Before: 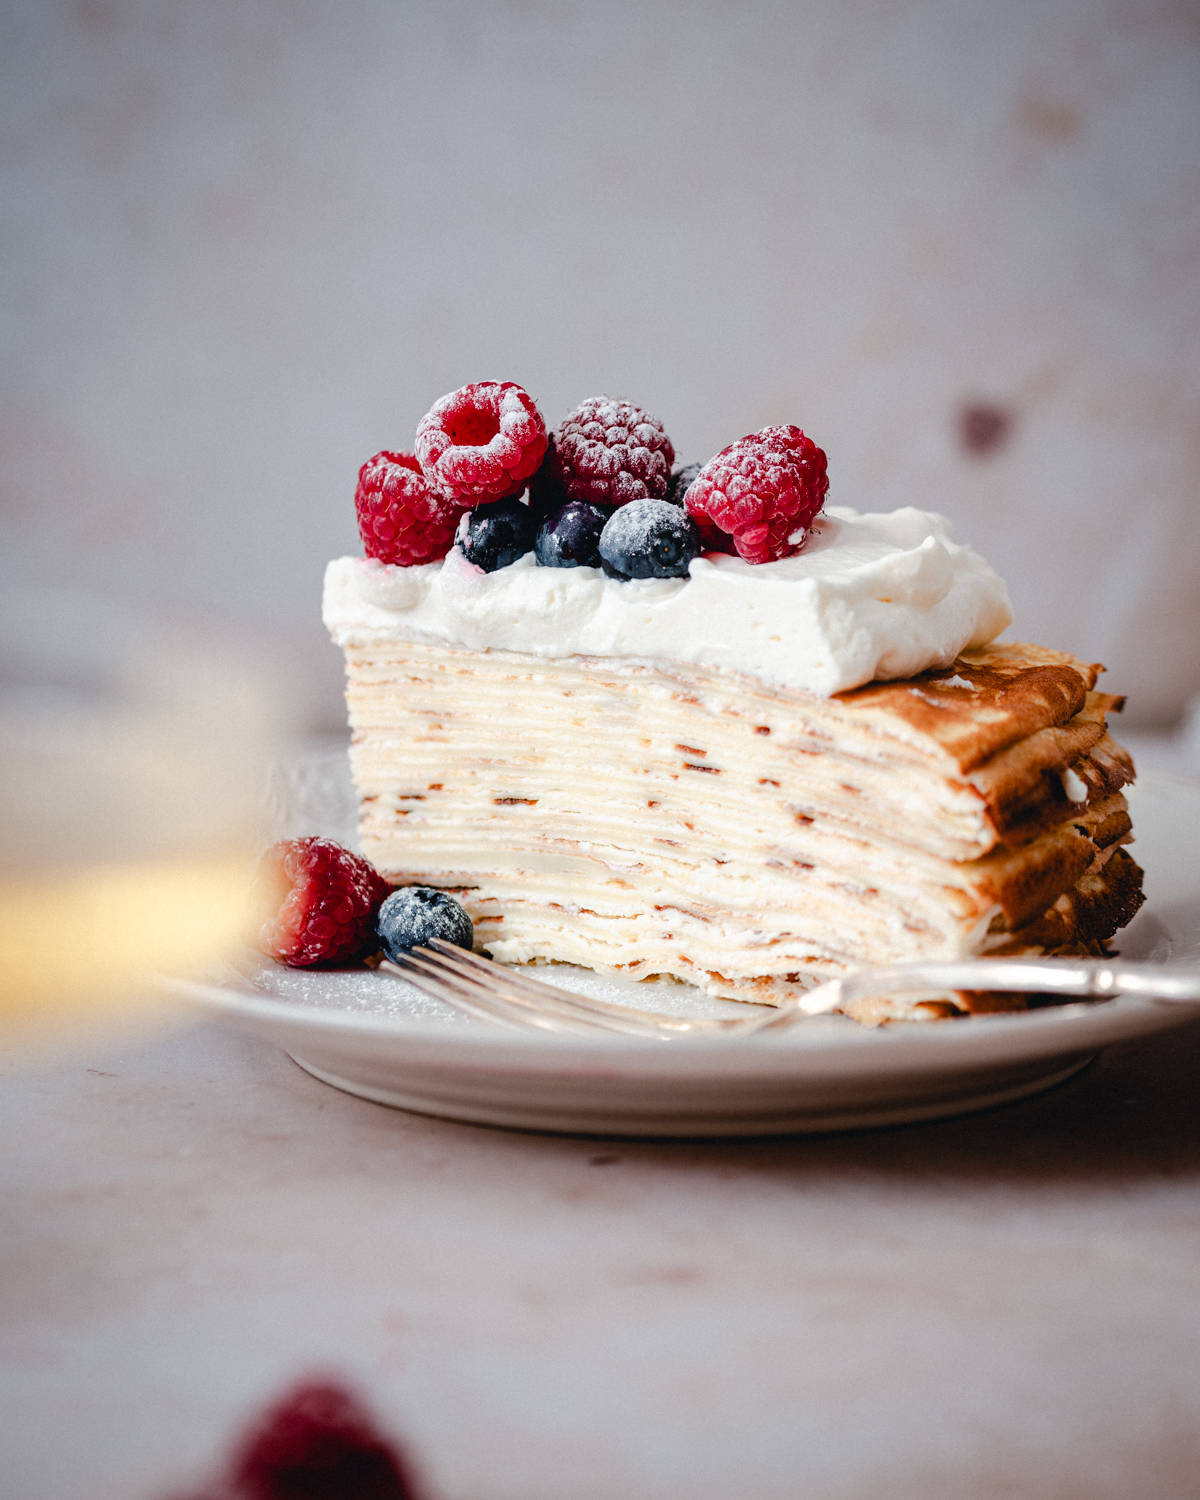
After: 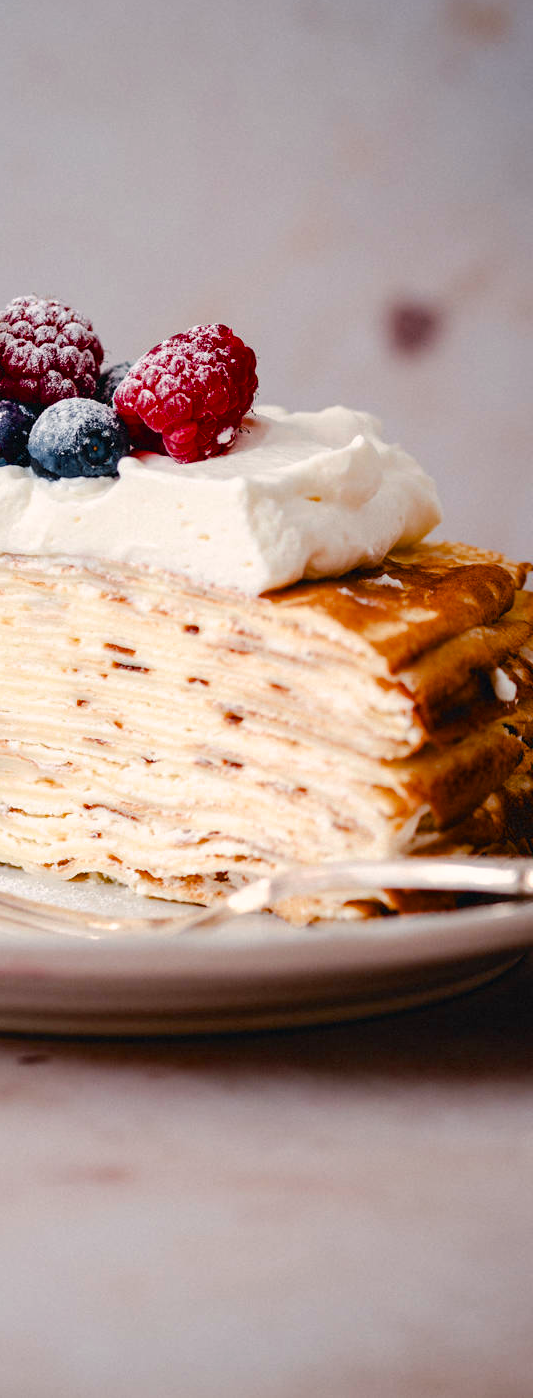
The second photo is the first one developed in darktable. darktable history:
crop: left 47.584%, top 6.779%, right 7.936%
color balance rgb: highlights gain › chroma 1.585%, highlights gain › hue 55.7°, perceptual saturation grading › global saturation 16.499%, global vibrance 16.13%, saturation formula JzAzBz (2021)
